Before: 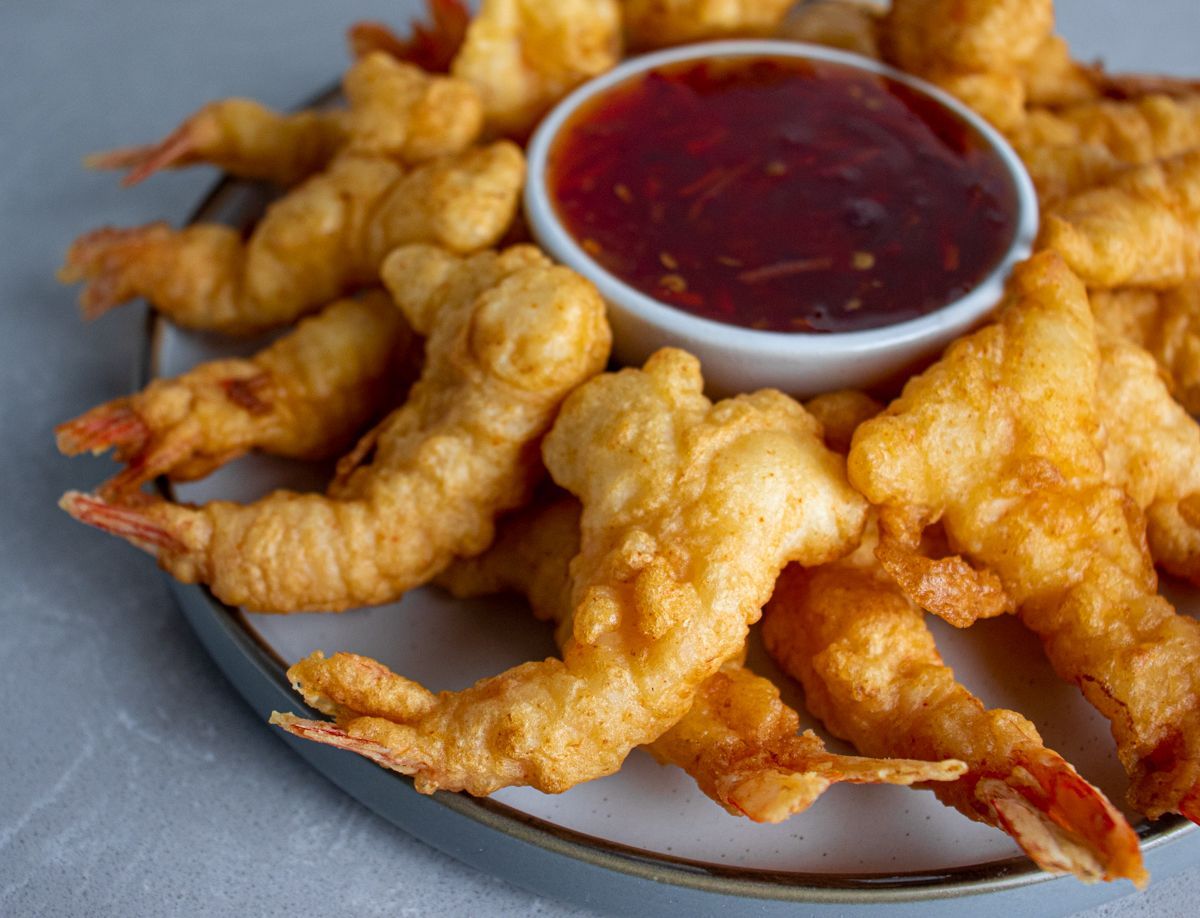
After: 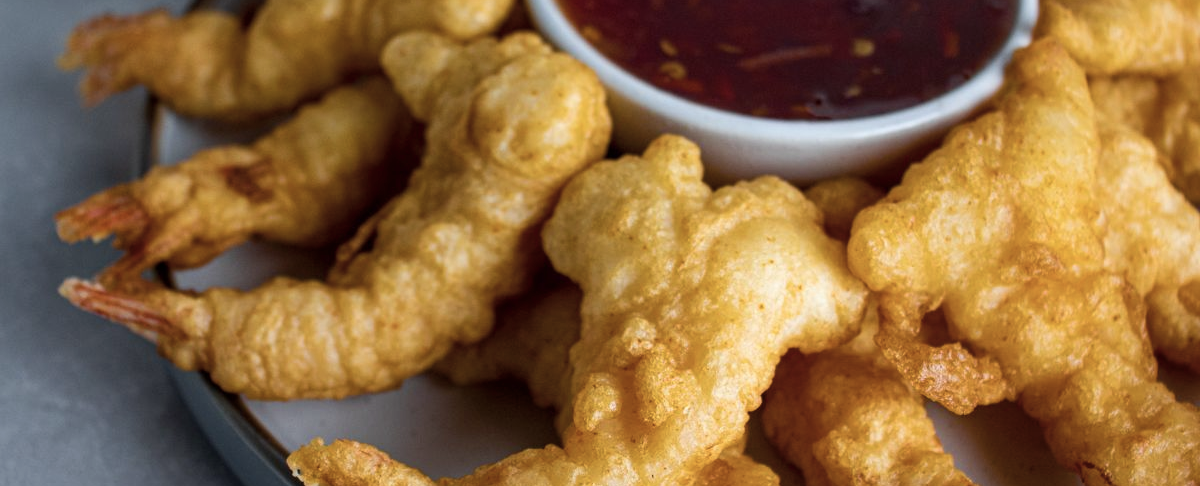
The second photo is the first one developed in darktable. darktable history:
contrast brightness saturation: contrast 0.103, saturation -0.351
crop and rotate: top 23.214%, bottom 23.795%
color balance rgb: linear chroma grading › global chroma 0.466%, perceptual saturation grading › global saturation 31.269%
